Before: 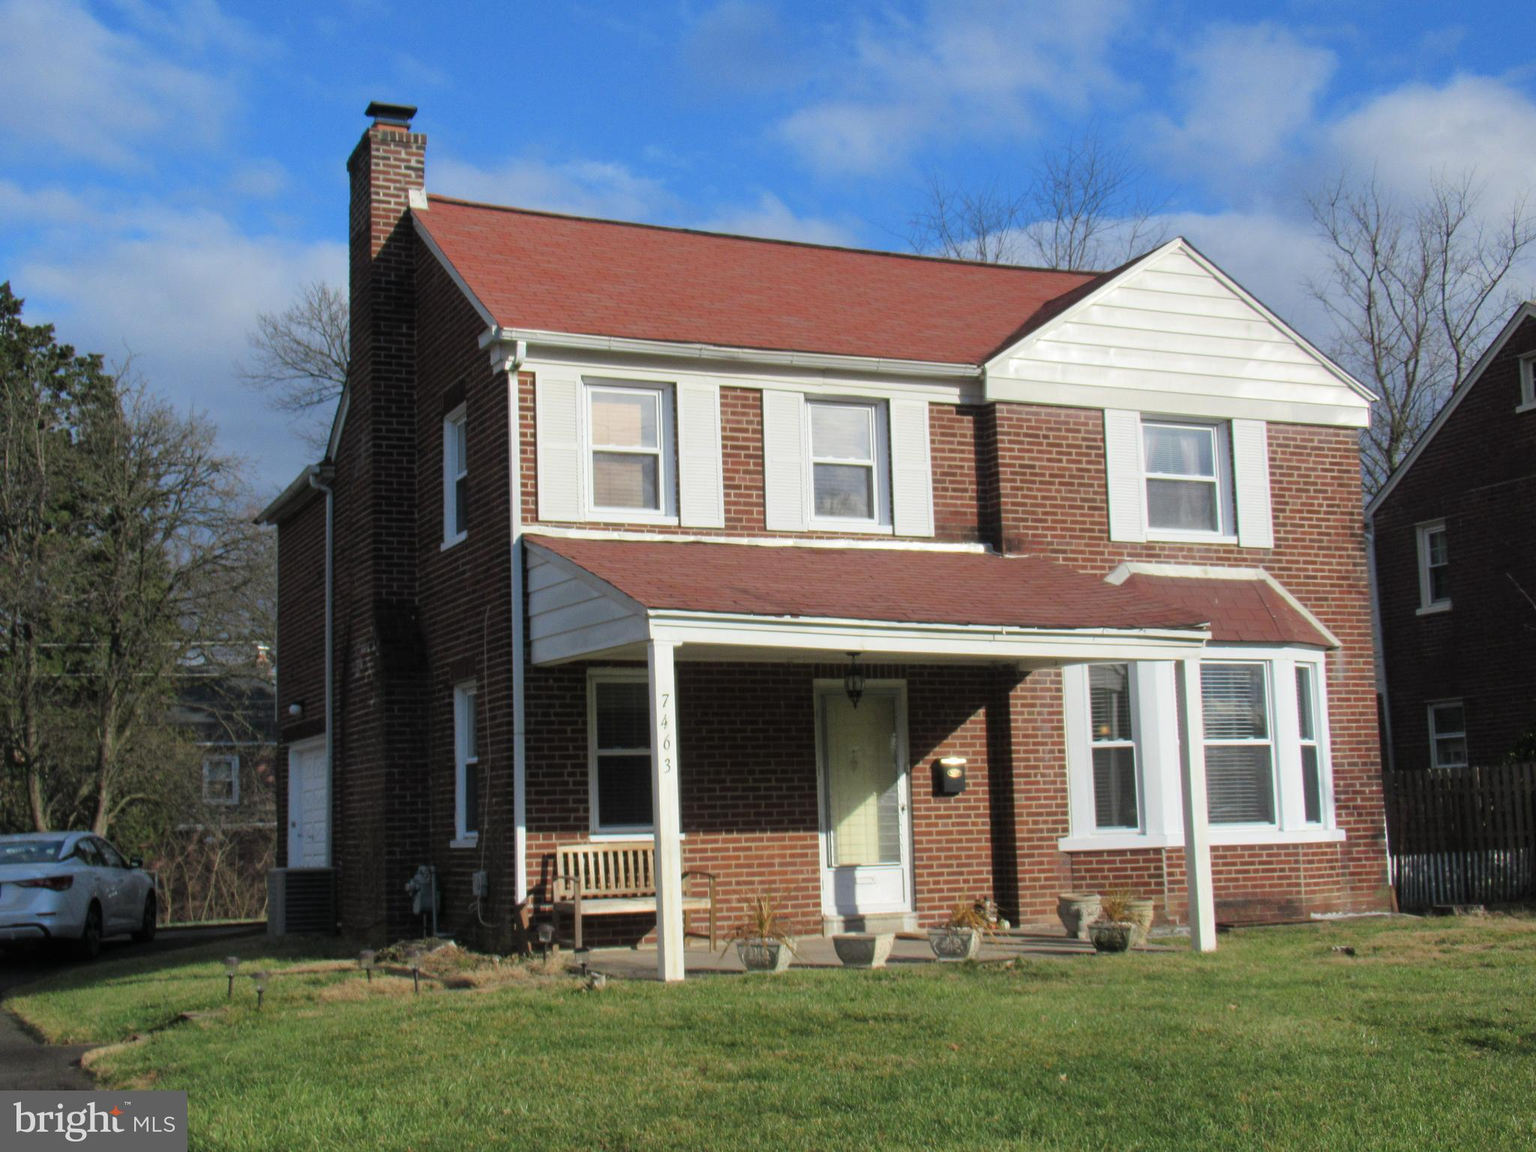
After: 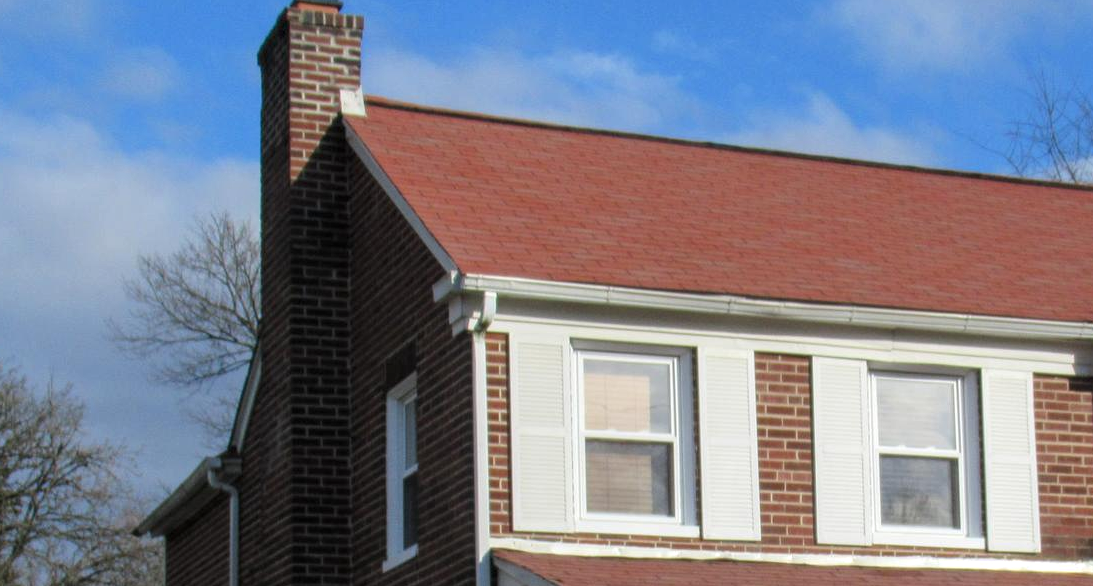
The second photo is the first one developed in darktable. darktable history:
crop: left 10.045%, top 10.65%, right 36.577%, bottom 51.193%
local contrast: on, module defaults
